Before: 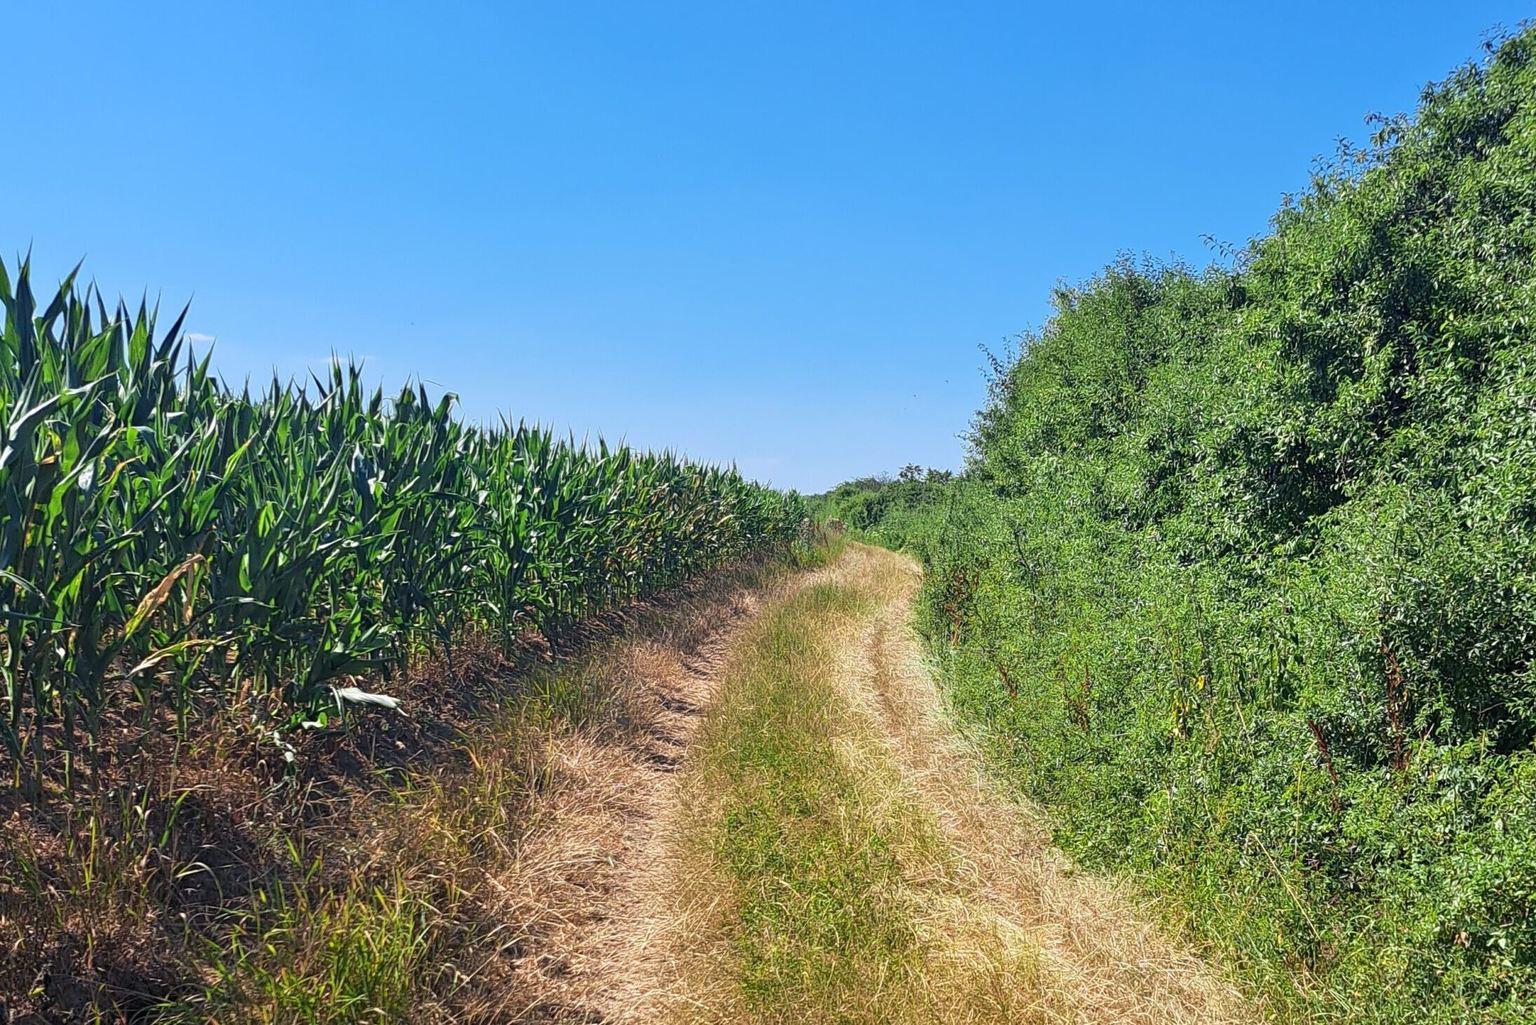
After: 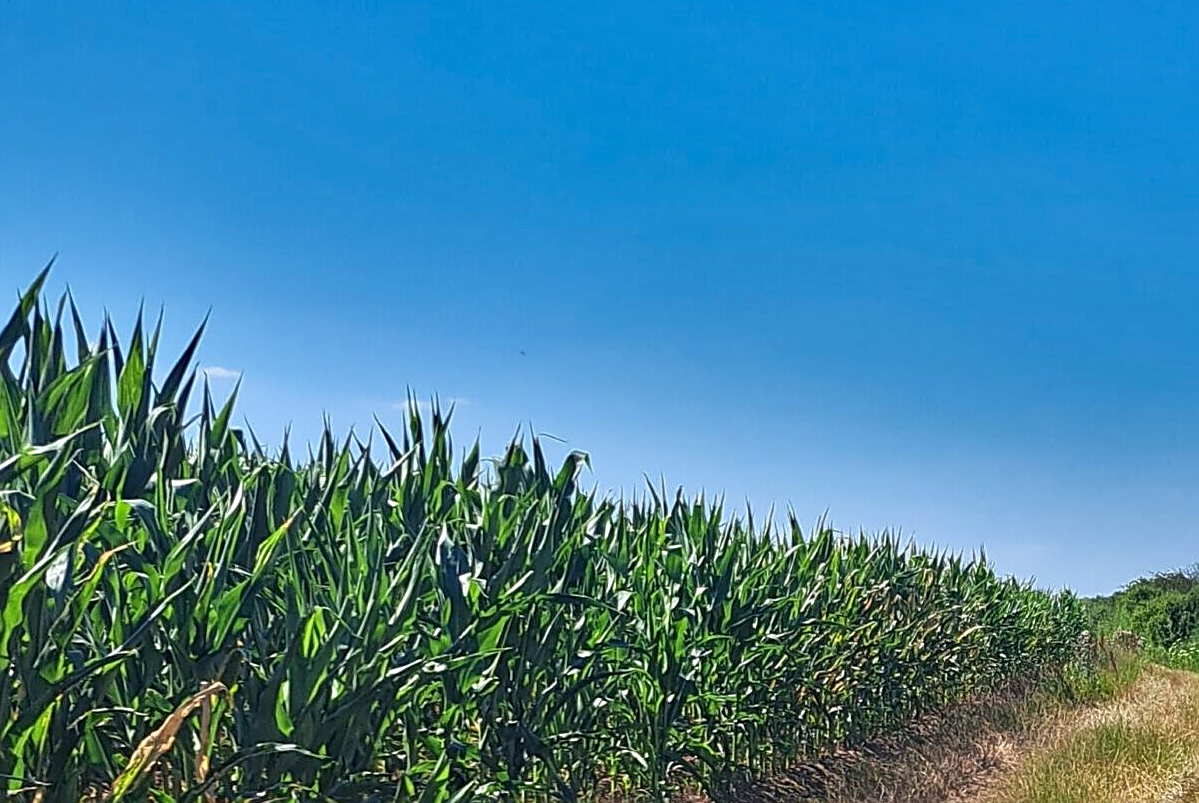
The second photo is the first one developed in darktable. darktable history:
shadows and highlights: shadows 20.91, highlights -82.73, soften with gaussian
sharpen: on, module defaults
crop and rotate: left 3.047%, top 7.509%, right 42.236%, bottom 37.598%
